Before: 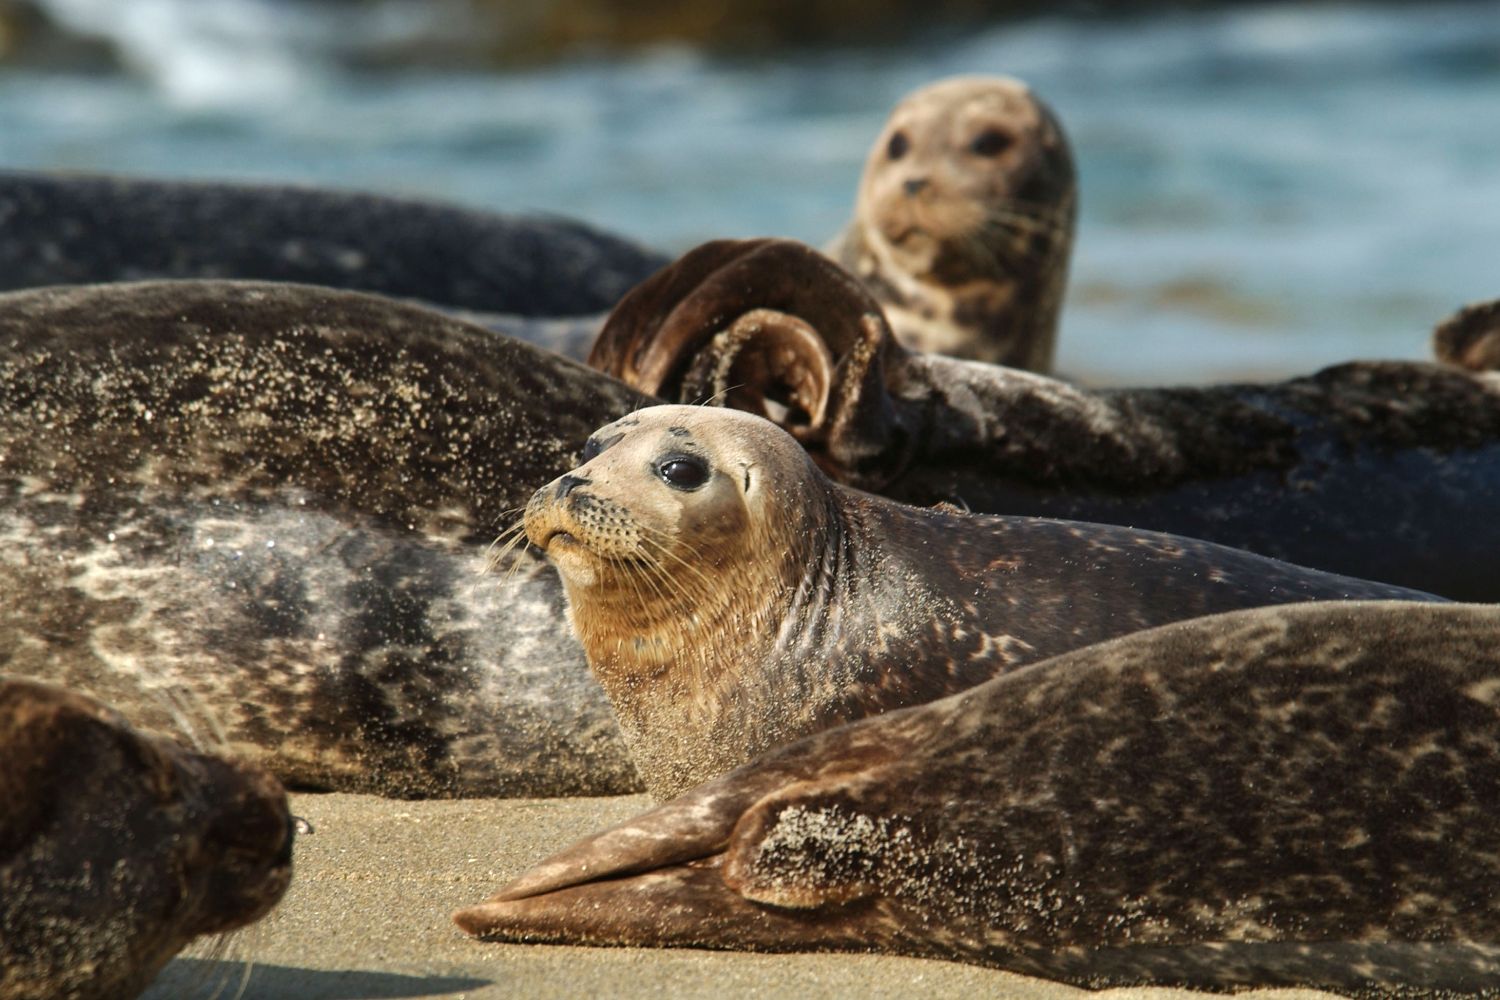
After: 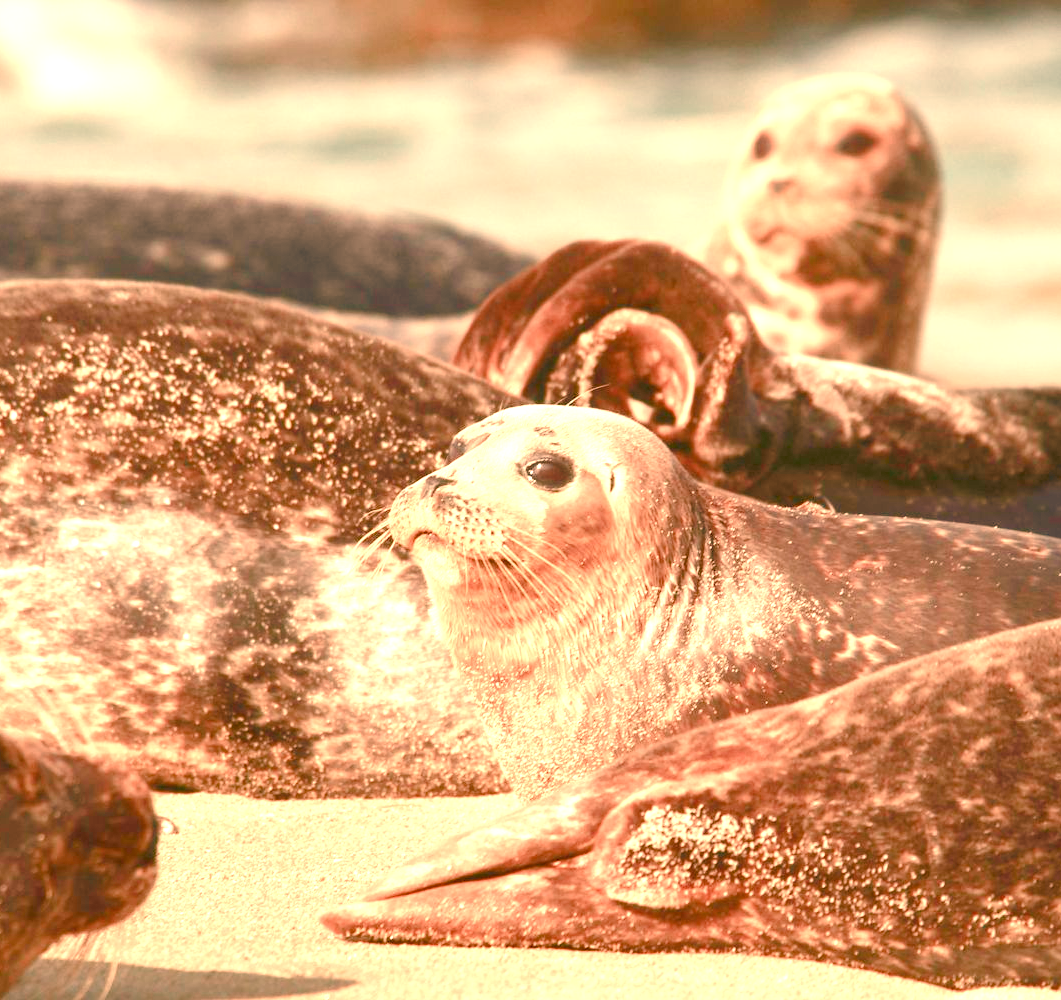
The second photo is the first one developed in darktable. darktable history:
color balance rgb: shadows lift › chroma 1%, shadows lift › hue 113°, highlights gain › chroma 0.2%, highlights gain › hue 333°, perceptual saturation grading › global saturation 20%, perceptual saturation grading › highlights -50%, perceptual saturation grading › shadows 25%, contrast -30%
white balance: red 1.467, blue 0.684
crop and rotate: left 9.061%, right 20.142%
exposure: black level correction 0, exposure 2.327 EV, compensate exposure bias true, compensate highlight preservation false
